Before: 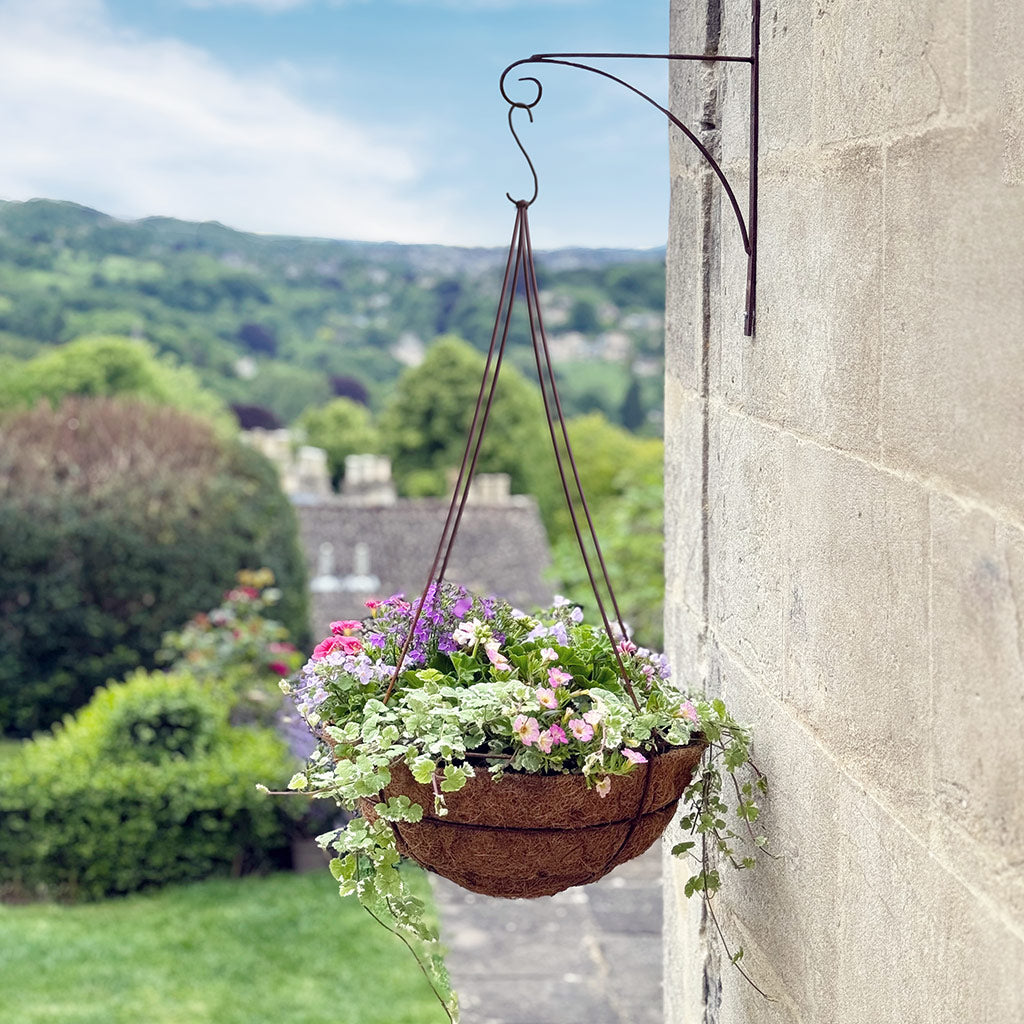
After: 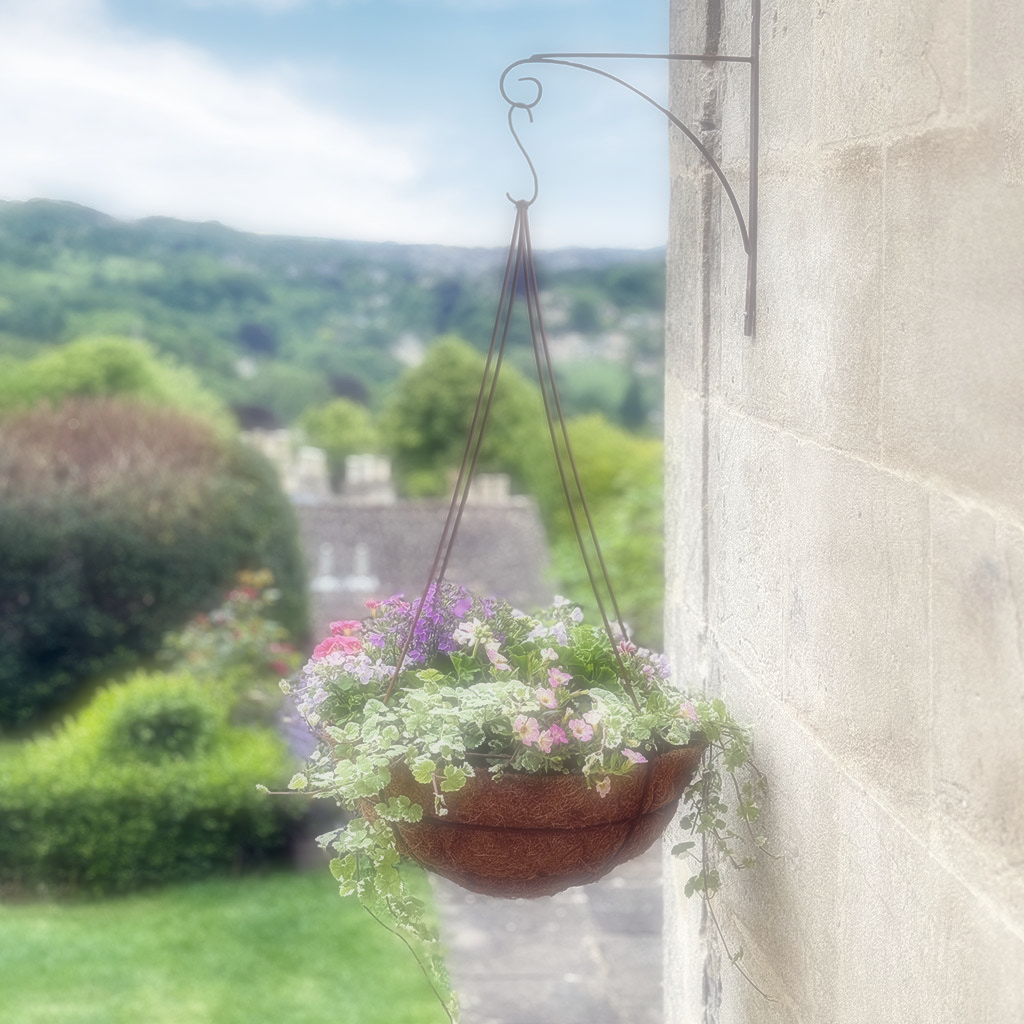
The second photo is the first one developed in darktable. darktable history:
soften: on, module defaults
local contrast: highlights 100%, shadows 100%, detail 120%, midtone range 0.2
